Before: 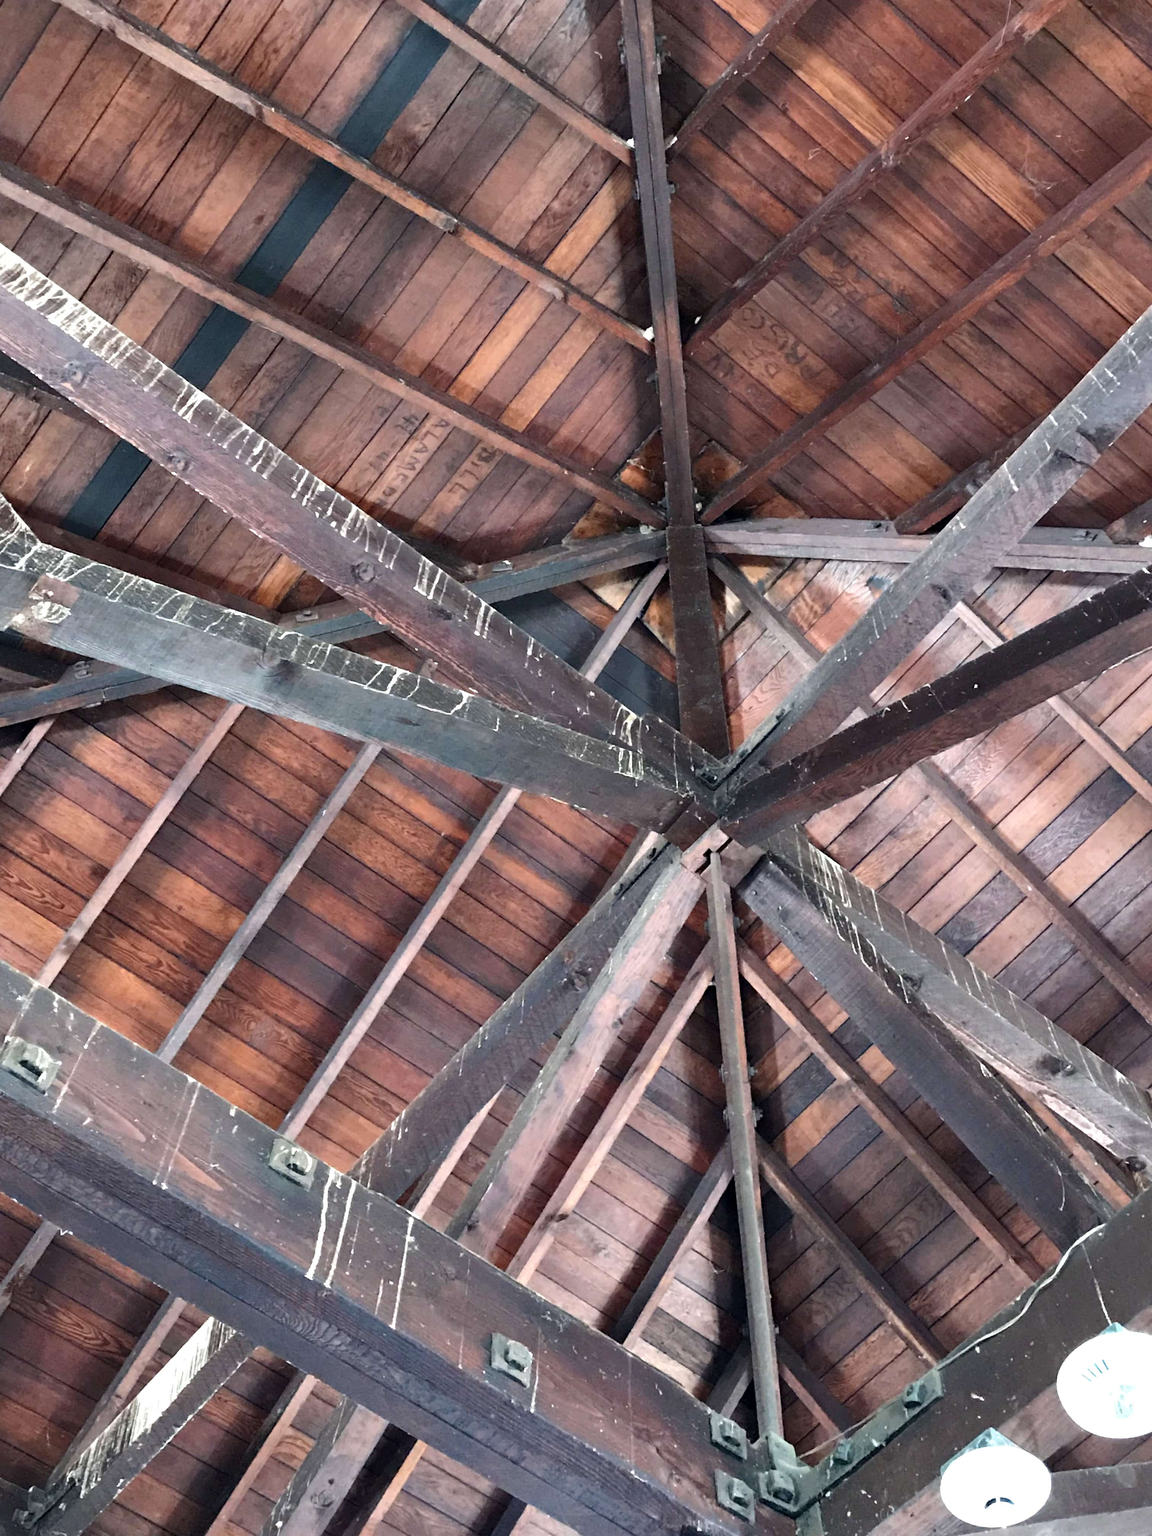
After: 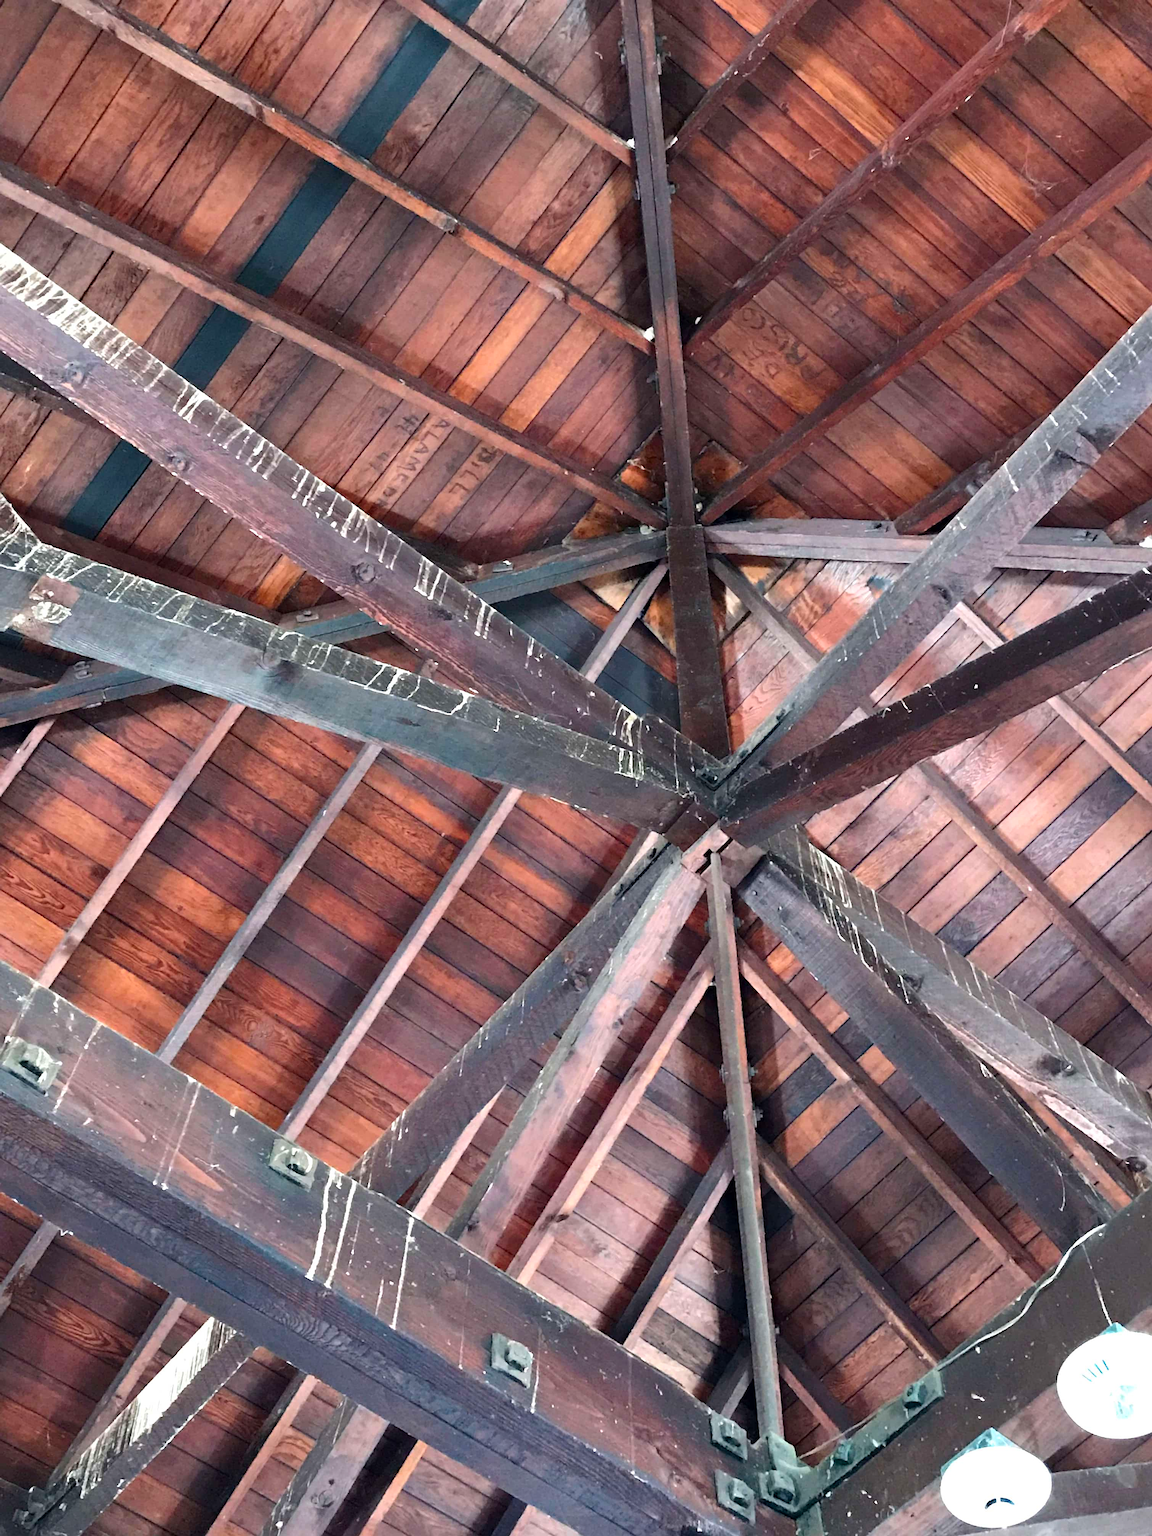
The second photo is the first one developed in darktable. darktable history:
contrast brightness saturation: contrast 0.04, saturation 0.16
sharpen: amount 0.2
